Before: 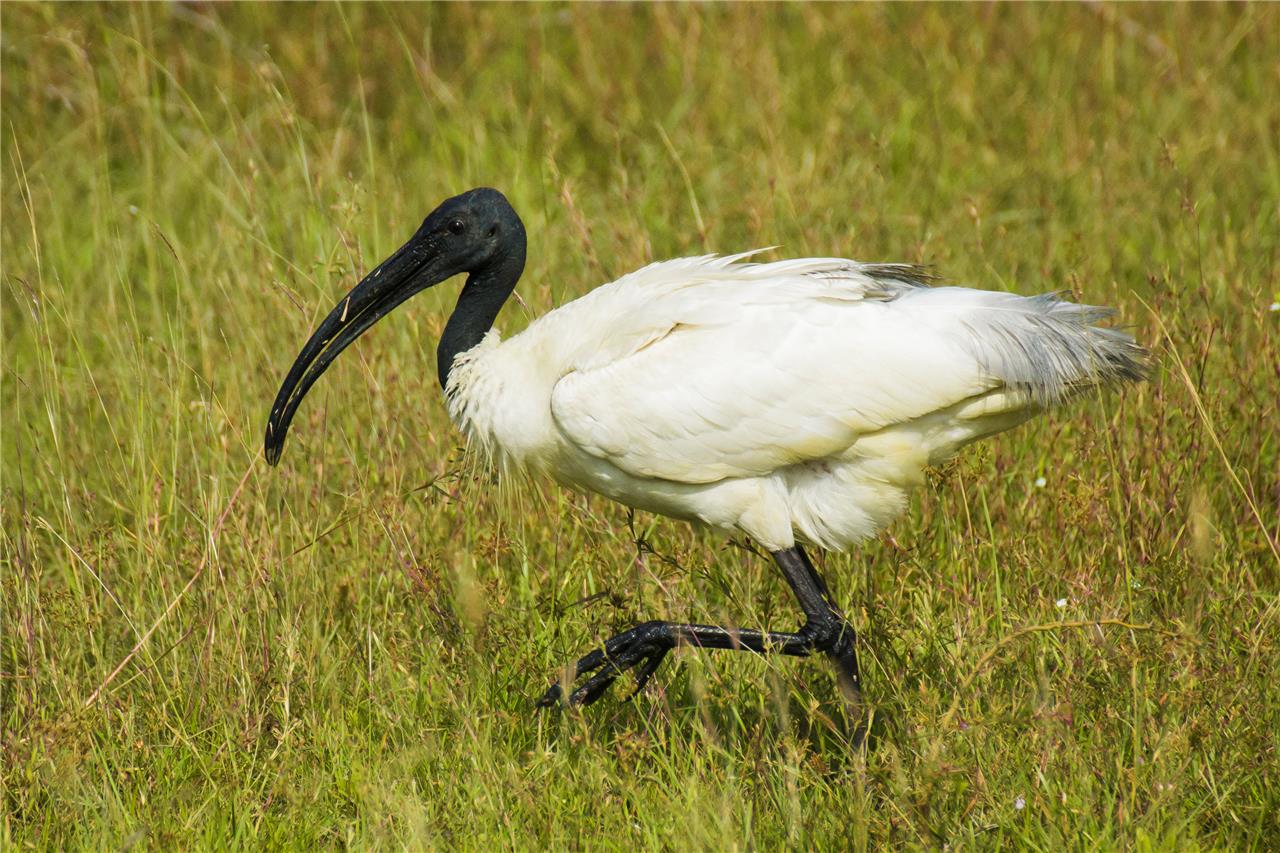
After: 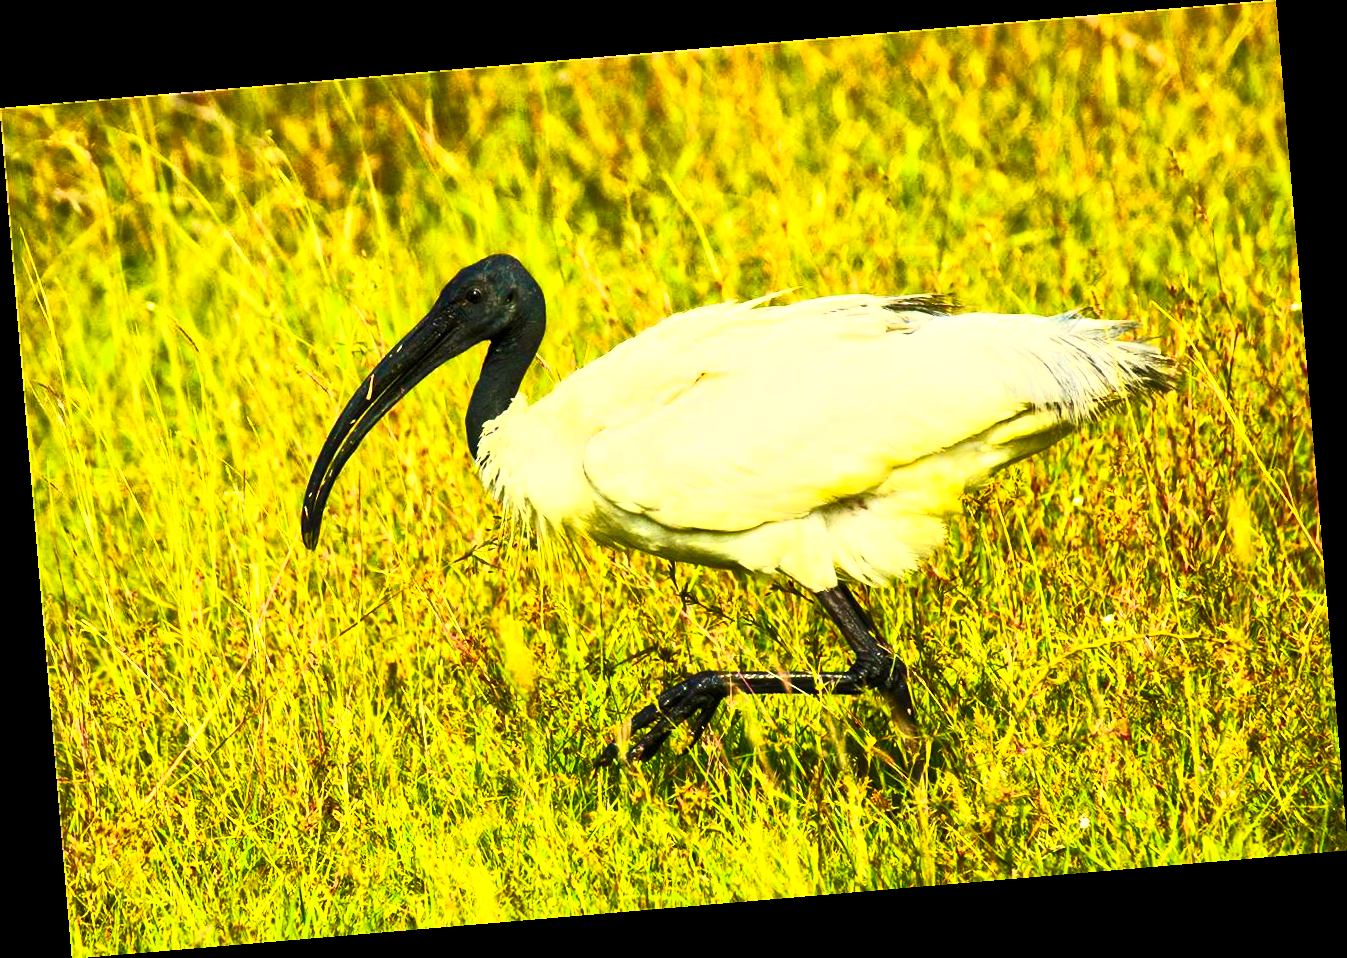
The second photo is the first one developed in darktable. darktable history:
contrast brightness saturation: contrast 0.83, brightness 0.59, saturation 0.59
local contrast: mode bilateral grid, contrast 20, coarseness 19, detail 163%, midtone range 0.2
color correction: saturation 1.32
white balance: red 1.029, blue 0.92
rotate and perspective: rotation -4.86°, automatic cropping off
